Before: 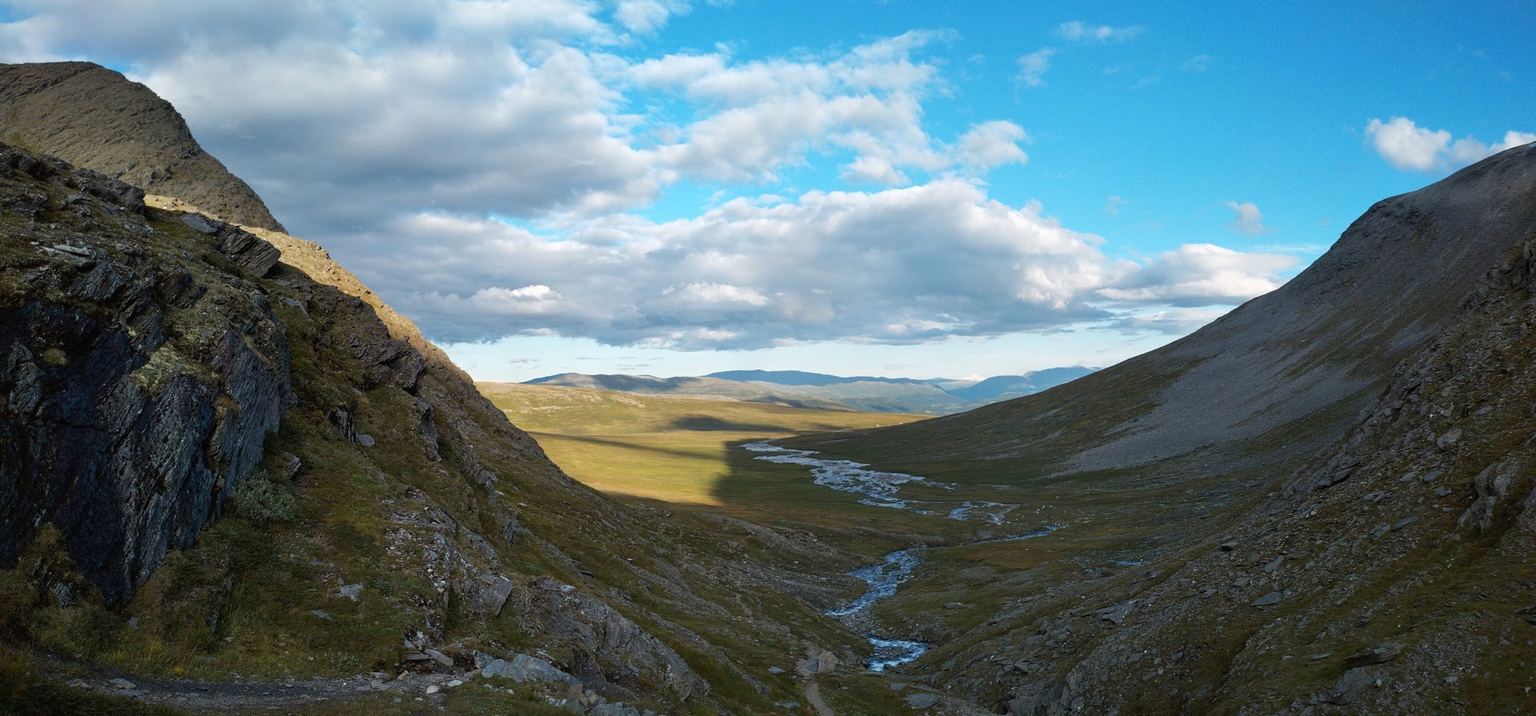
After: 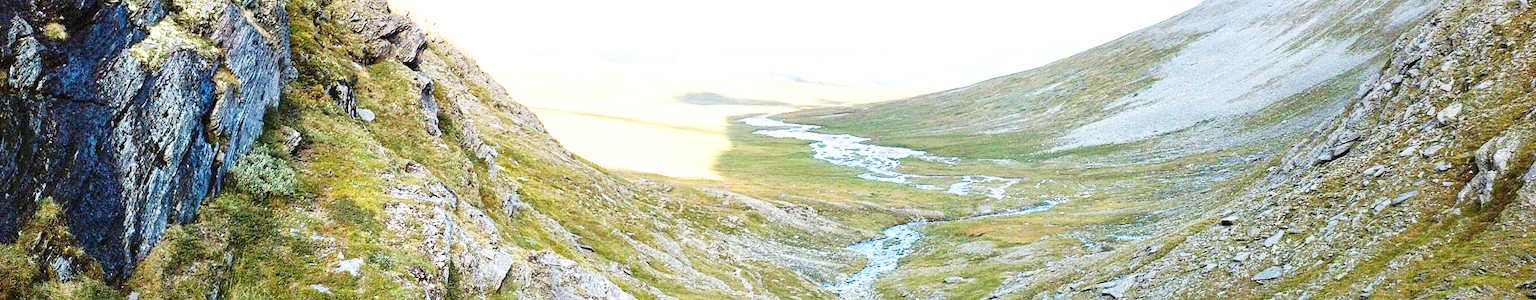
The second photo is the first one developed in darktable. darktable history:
crop: top 45.551%, bottom 12.262%
exposure: exposure 2.207 EV, compensate highlight preservation false
base curve: curves: ch0 [(0, 0) (0.007, 0.004) (0.027, 0.03) (0.046, 0.07) (0.207, 0.54) (0.442, 0.872) (0.673, 0.972) (1, 1)], preserve colors none
